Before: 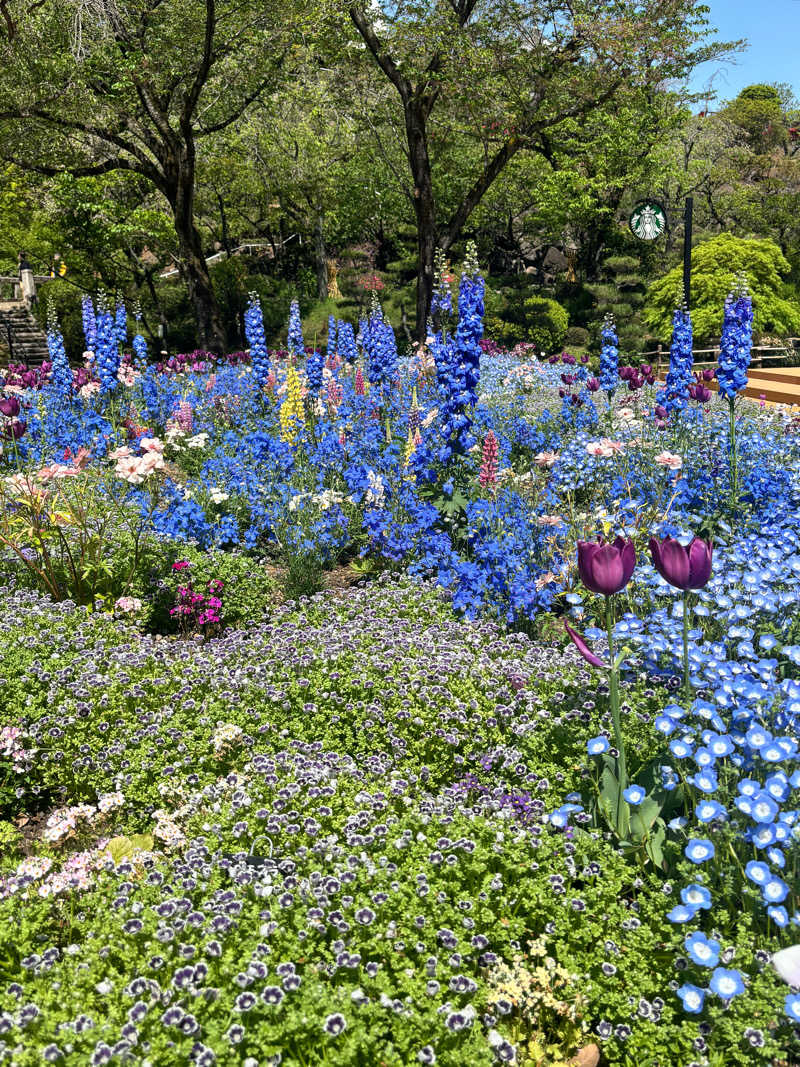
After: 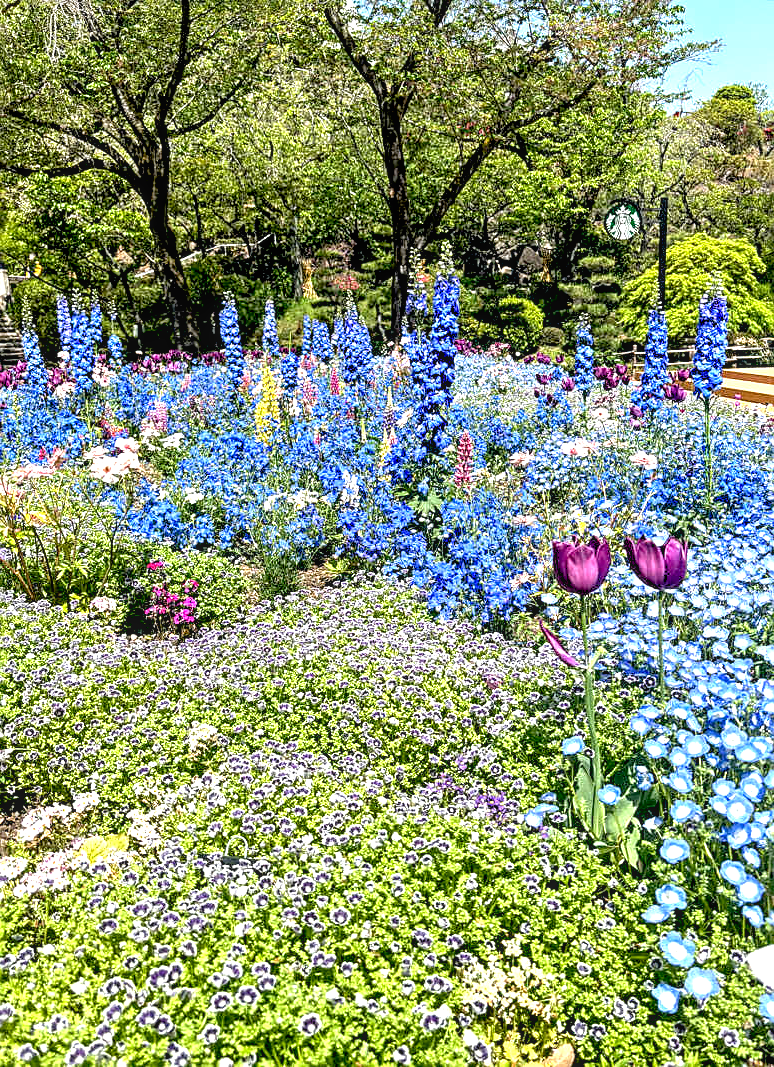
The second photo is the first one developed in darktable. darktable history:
exposure: black level correction 0.011, exposure 1.088 EV, compensate highlight preservation false
sharpen: on, module defaults
crop and rotate: left 3.228%
local contrast: on, module defaults
